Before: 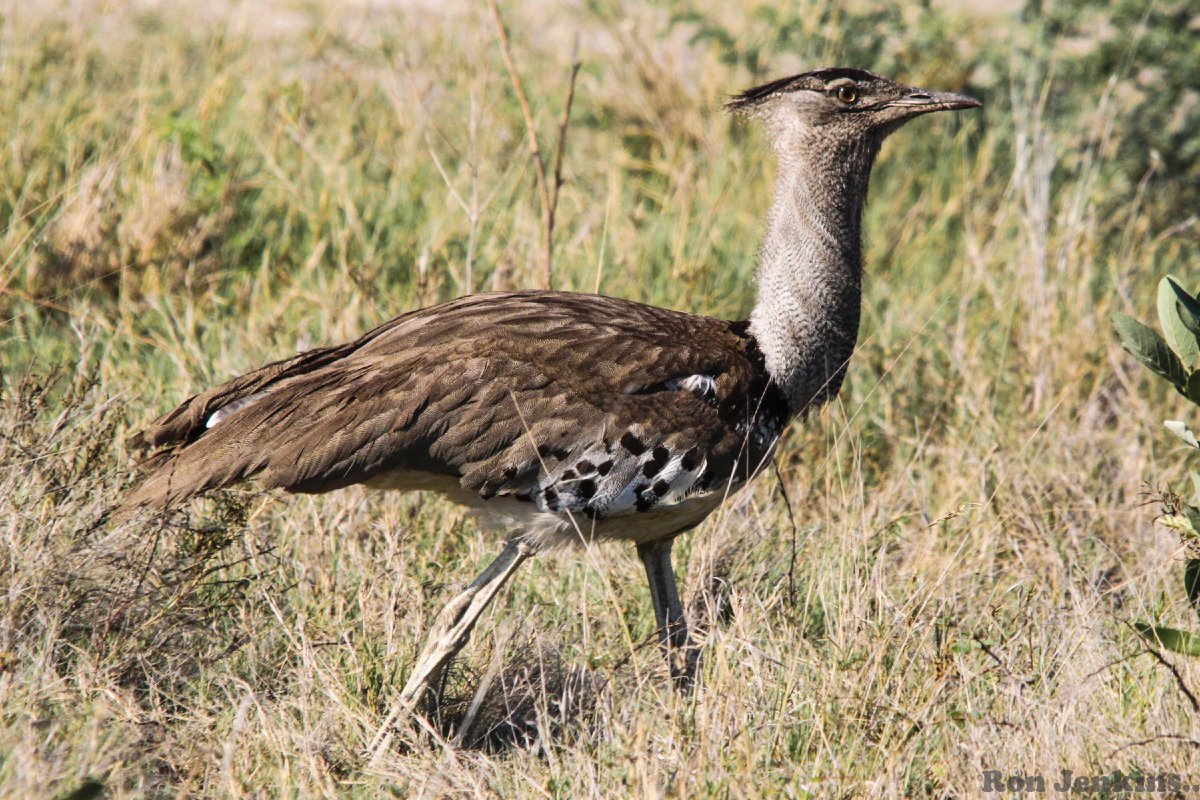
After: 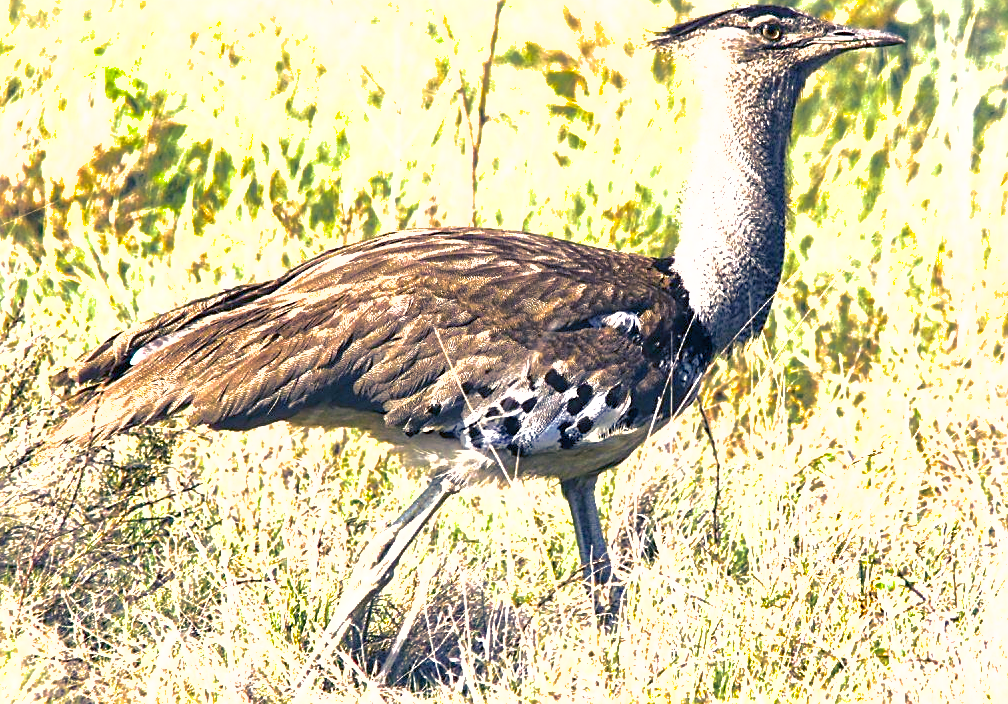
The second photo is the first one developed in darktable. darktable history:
exposure: black level correction 0, exposure 1.176 EV, compensate exposure bias true, compensate highlight preservation false
crop: left 6.395%, top 7.979%, right 9.533%, bottom 3.916%
shadows and highlights: on, module defaults
color balance rgb: shadows lift › luminance -41.071%, shadows lift › chroma 14.163%, shadows lift › hue 260.82°, perceptual saturation grading › global saturation 19.81%, perceptual brilliance grading › global brilliance 12.312%
sharpen: on, module defaults
